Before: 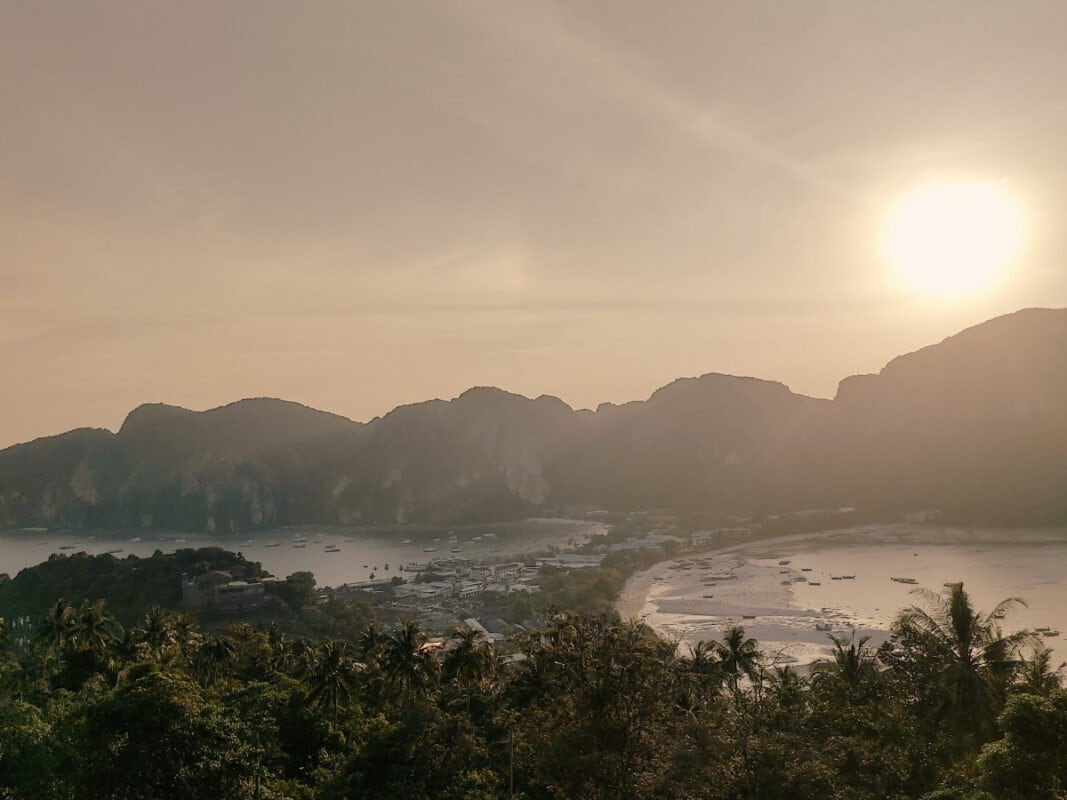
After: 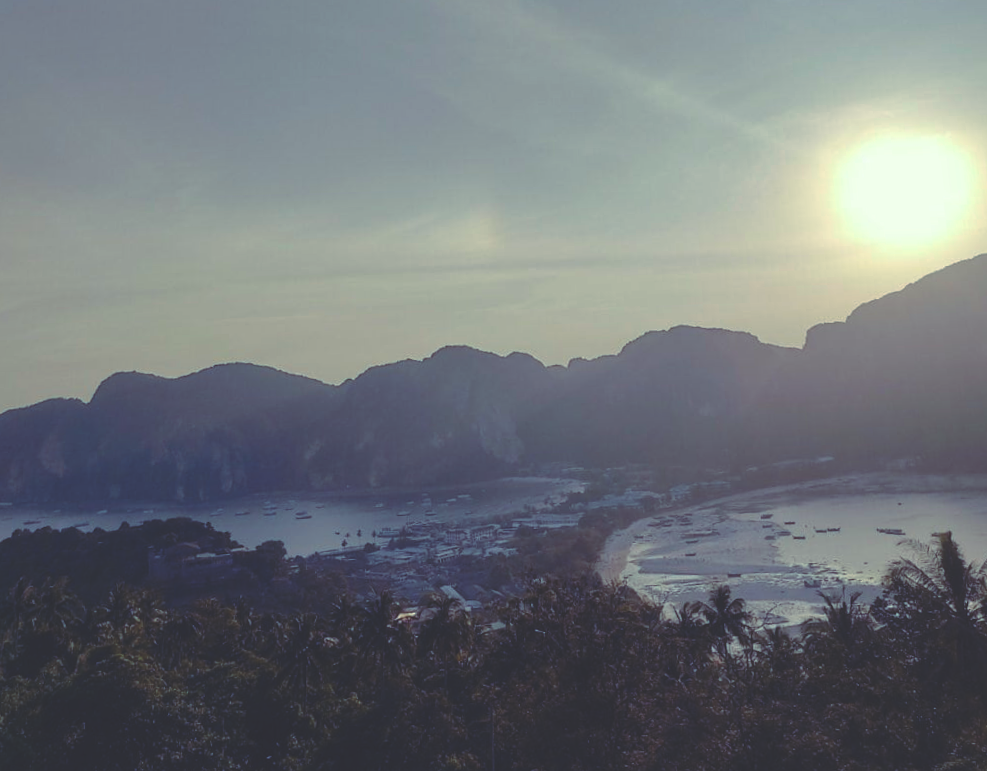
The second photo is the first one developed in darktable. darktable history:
rgb curve: curves: ch0 [(0, 0.186) (0.314, 0.284) (0.576, 0.466) (0.805, 0.691) (0.936, 0.886)]; ch1 [(0, 0.186) (0.314, 0.284) (0.581, 0.534) (0.771, 0.746) (0.936, 0.958)]; ch2 [(0, 0.216) (0.275, 0.39) (1, 1)], mode RGB, independent channels, compensate middle gray true, preserve colors none
color balance rgb: perceptual saturation grading › global saturation 25%, global vibrance 20%
rotate and perspective: rotation -1.68°, lens shift (vertical) -0.146, crop left 0.049, crop right 0.912, crop top 0.032, crop bottom 0.96
